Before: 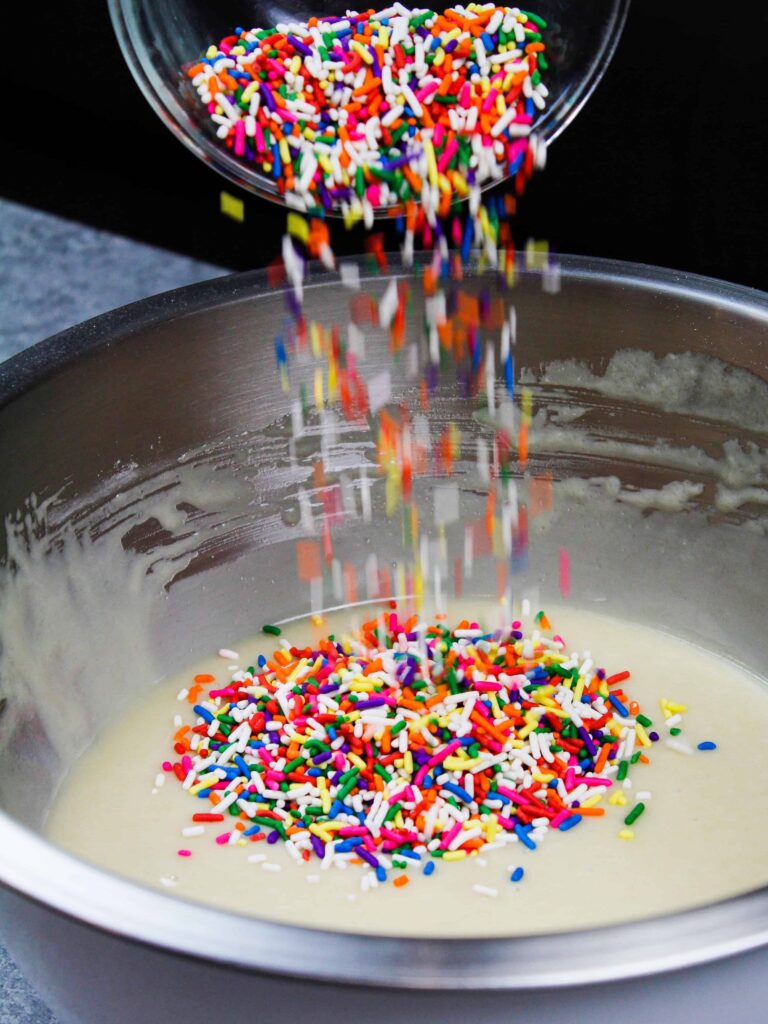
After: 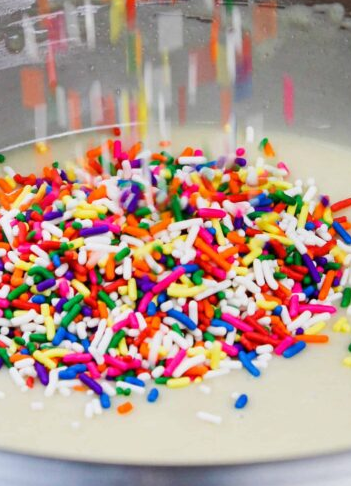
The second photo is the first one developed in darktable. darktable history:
crop: left 35.955%, top 46.27%, right 18.216%, bottom 6.194%
